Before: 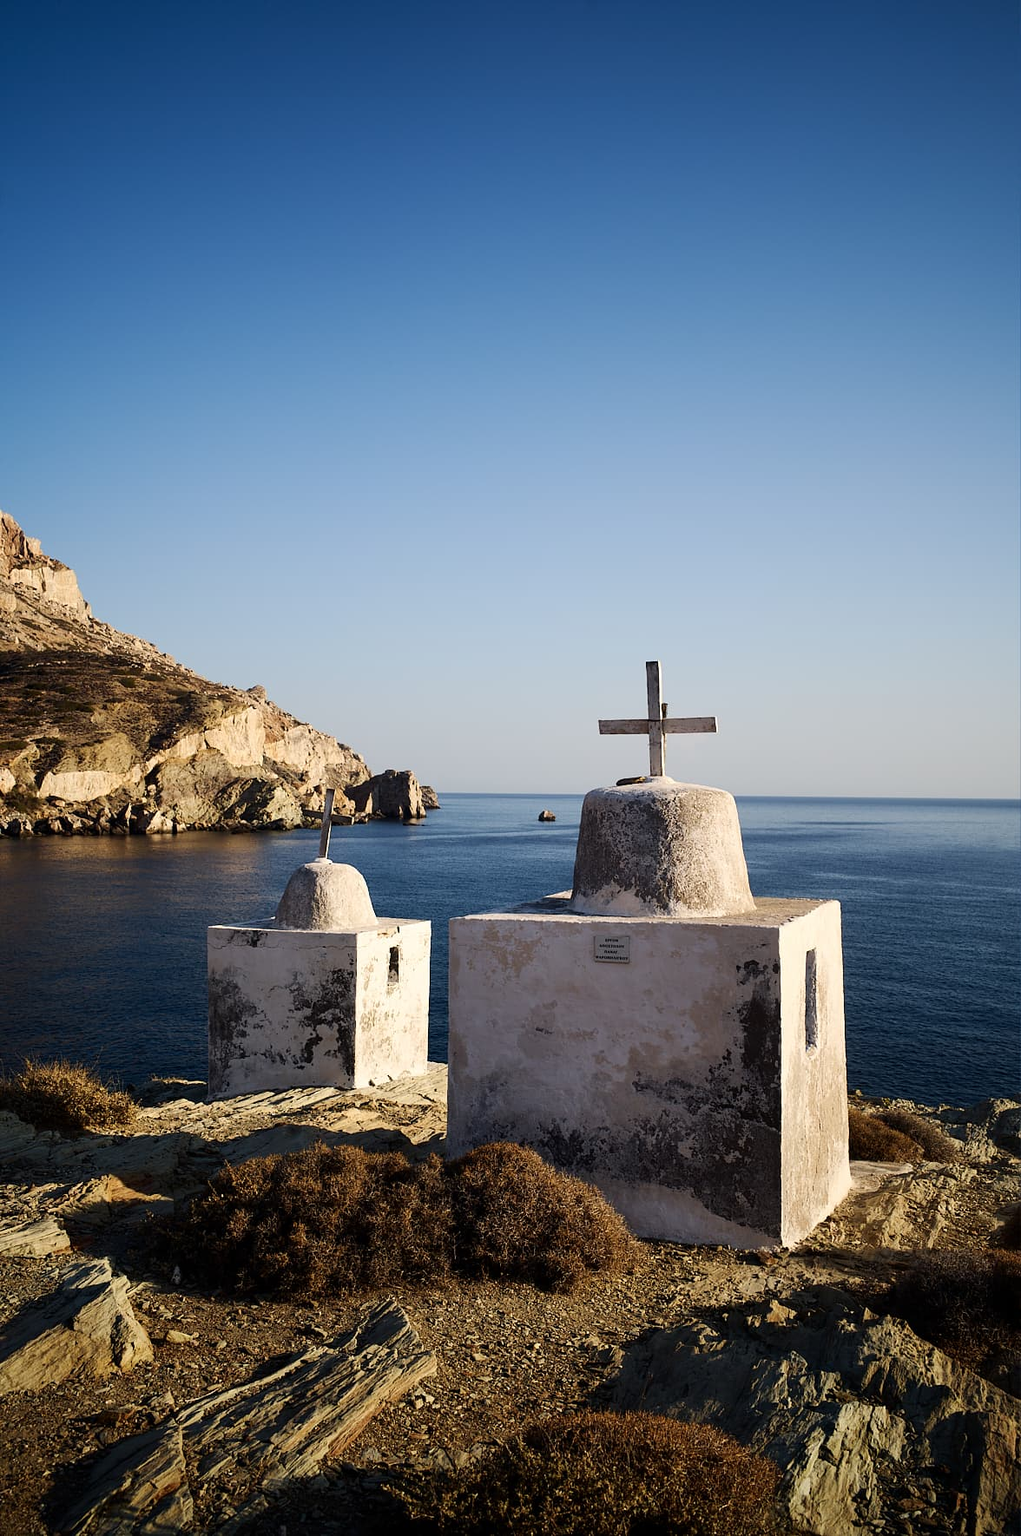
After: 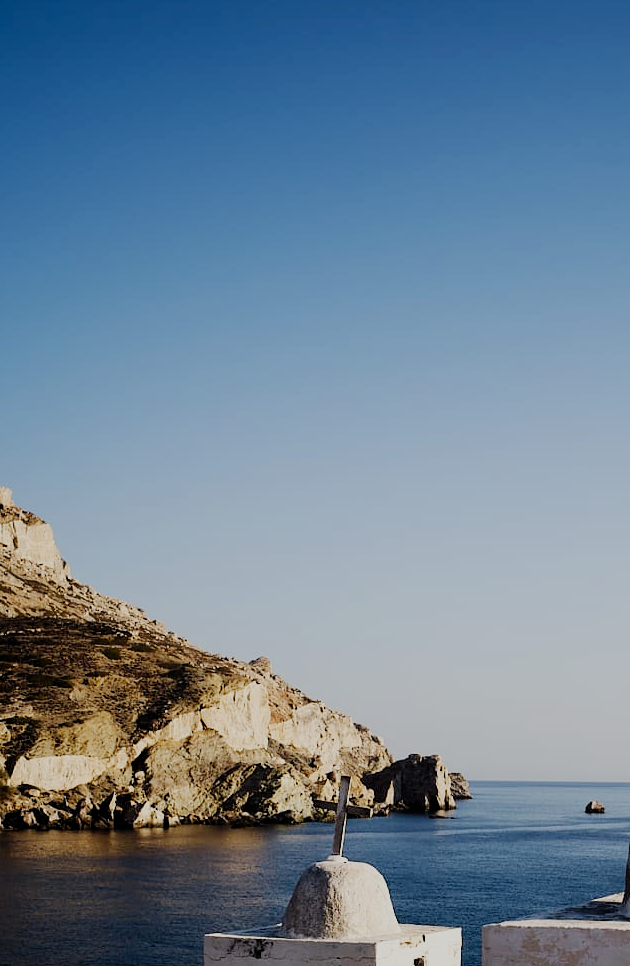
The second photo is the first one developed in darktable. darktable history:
crop and rotate: left 3.037%, top 7.517%, right 43.392%, bottom 37.88%
filmic rgb: black relative exposure -7.65 EV, white relative exposure 4.56 EV, threshold 5.98 EV, hardness 3.61, add noise in highlights 0, preserve chrominance no, color science v3 (2019), use custom middle-gray values true, contrast in highlights soft, enable highlight reconstruction true
